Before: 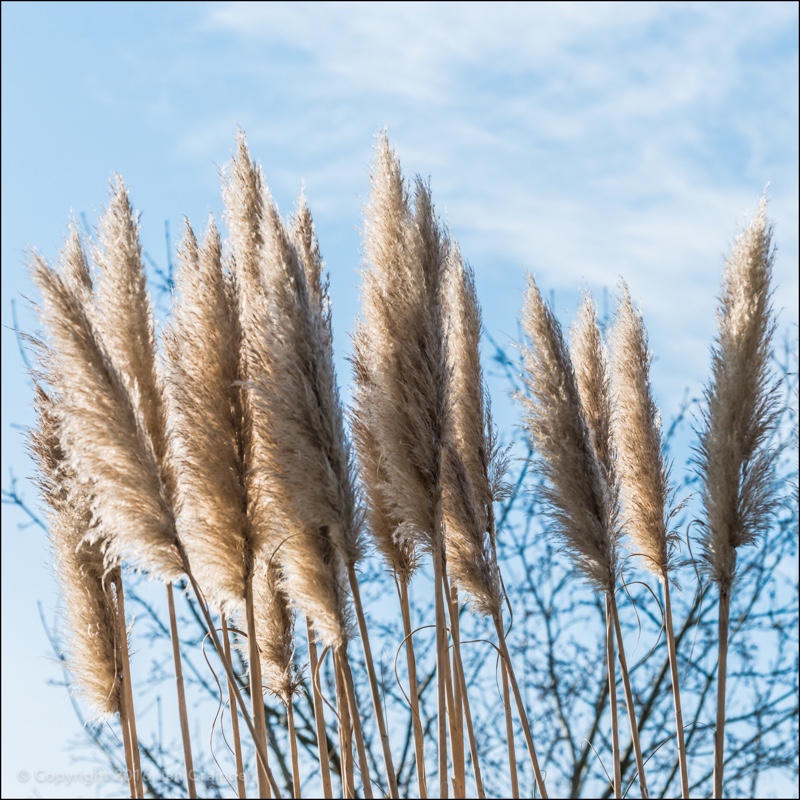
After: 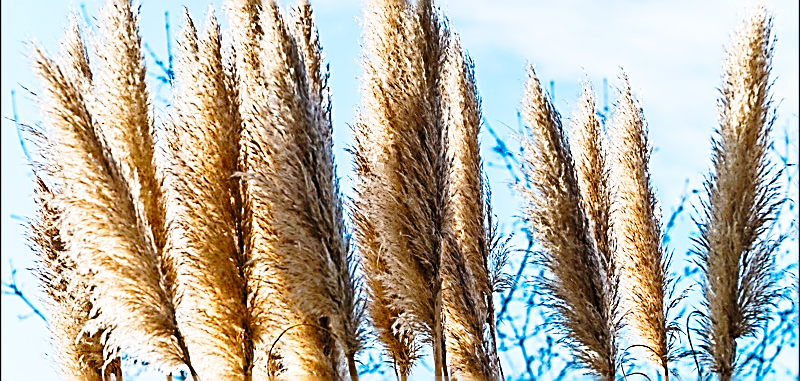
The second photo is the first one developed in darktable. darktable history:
haze removal: strength 0.104, compatibility mode true, adaptive false
crop and rotate: top 26.287%, bottom 26.087%
tone equalizer: edges refinement/feathering 500, mask exposure compensation -1.57 EV, preserve details no
contrast brightness saturation: saturation 0.492
base curve: curves: ch0 [(0, 0) (0.036, 0.037) (0.121, 0.228) (0.46, 0.76) (0.859, 0.983) (1, 1)], preserve colors none
sharpen: amount 1.993
shadows and highlights: soften with gaussian
